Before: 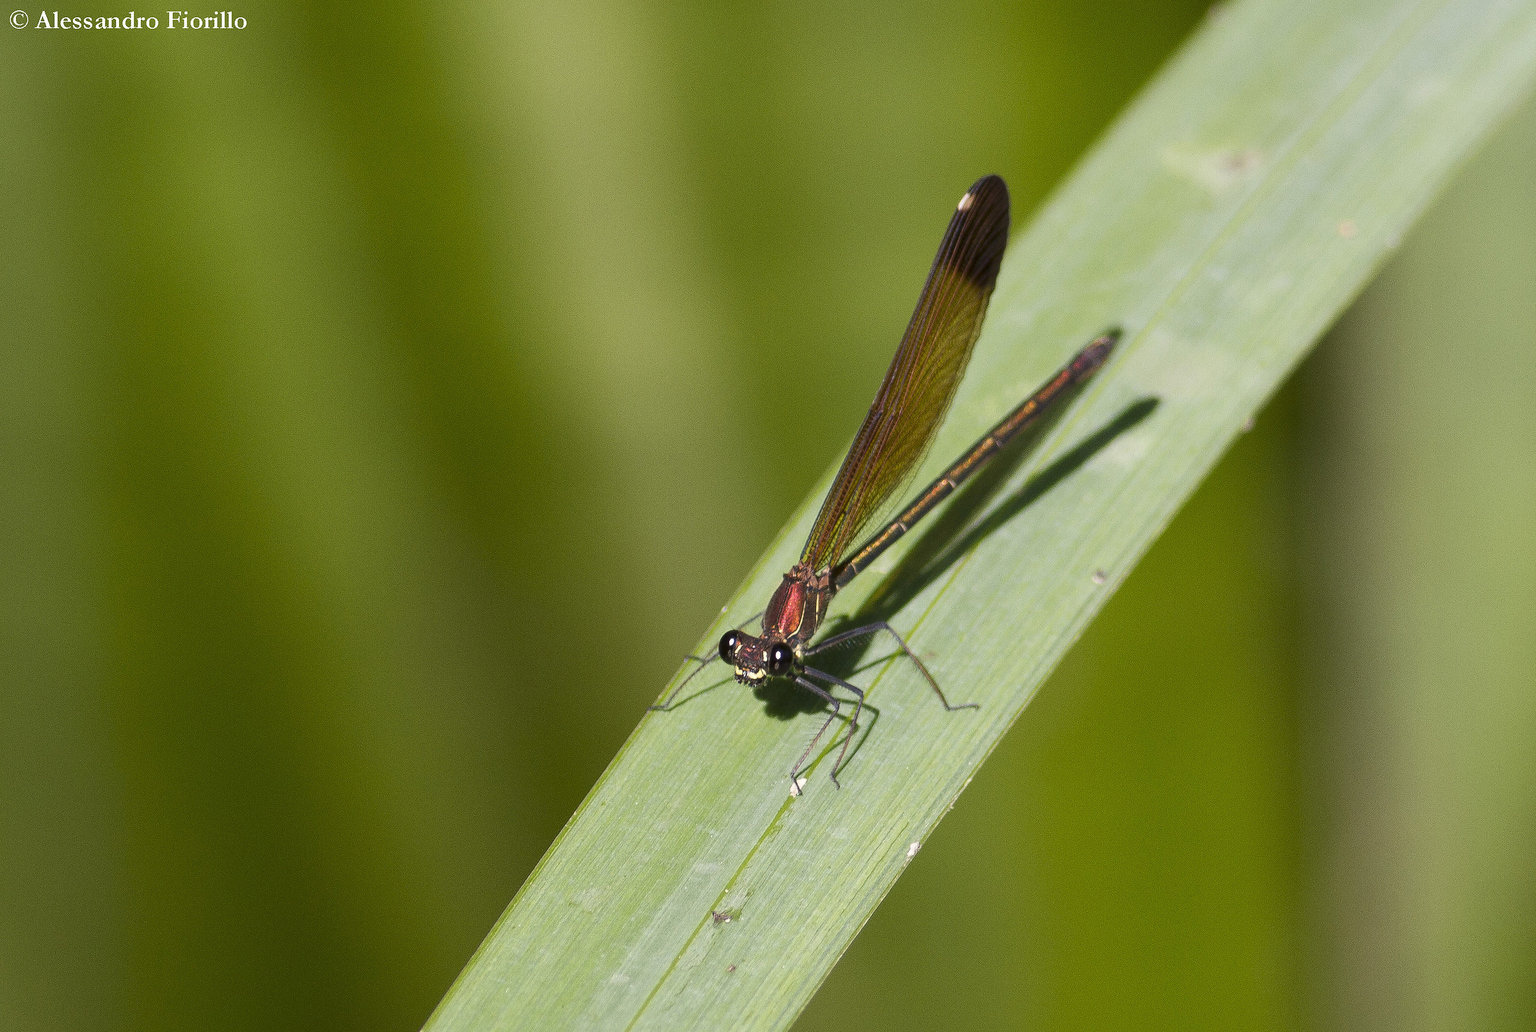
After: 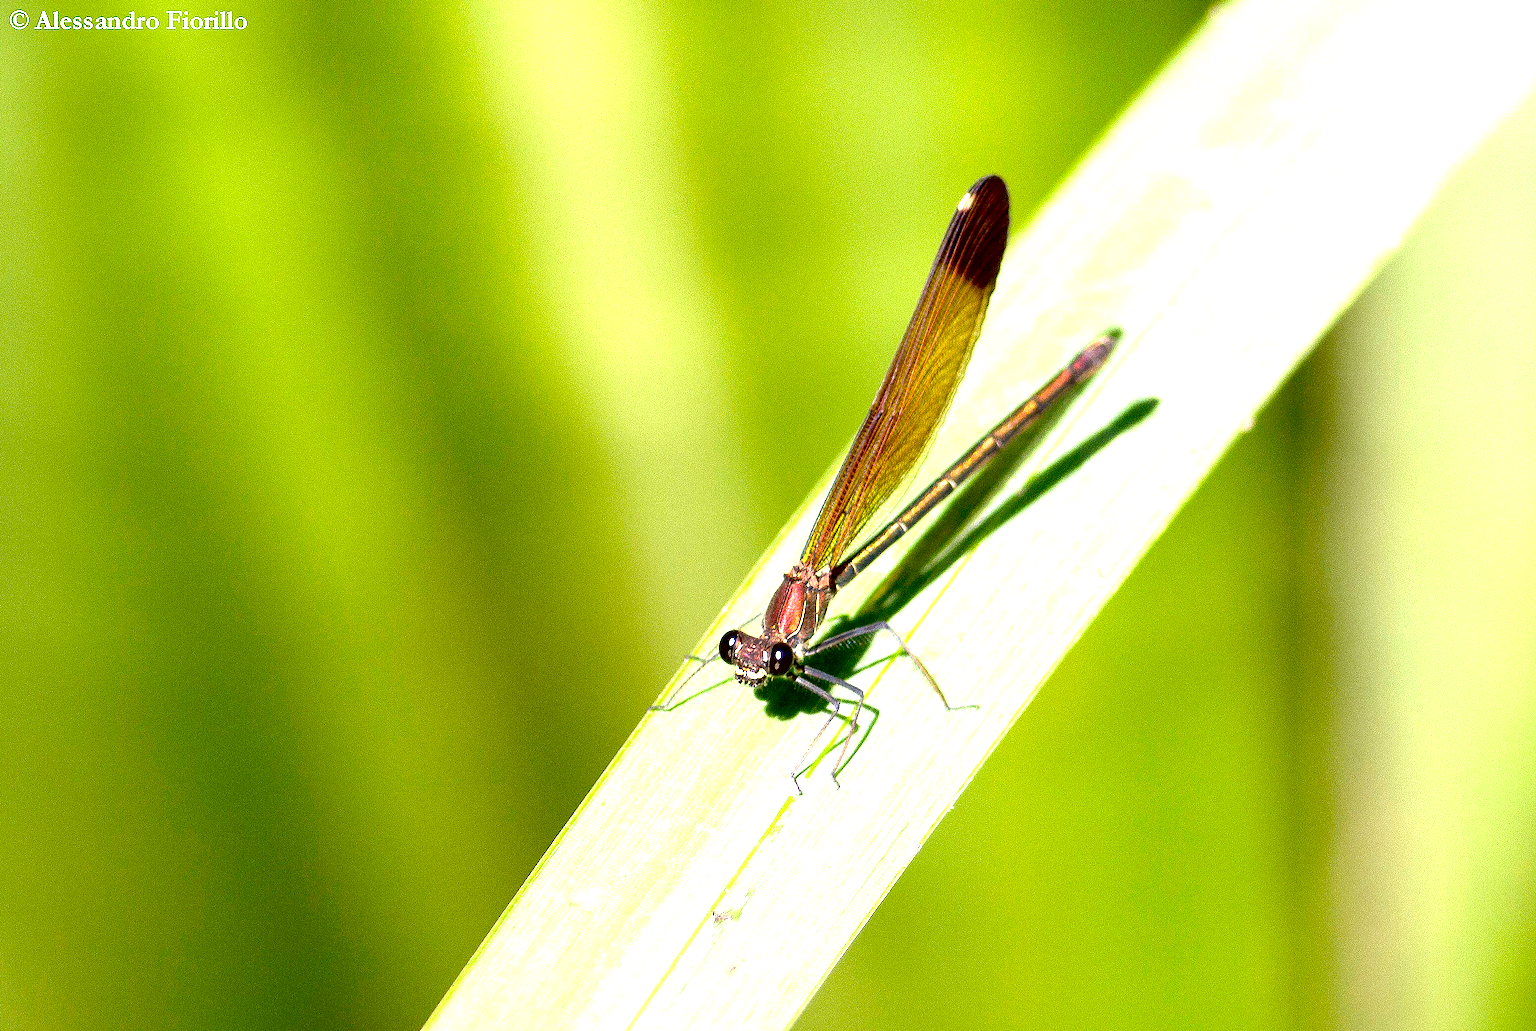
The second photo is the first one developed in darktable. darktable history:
exposure: black level correction 0.014, exposure 1.774 EV, compensate exposure bias true, compensate highlight preservation false
tone curve: curves: ch0 [(0, 0) (0.003, 0.003) (0.011, 0.011) (0.025, 0.025) (0.044, 0.044) (0.069, 0.068) (0.1, 0.098) (0.136, 0.134) (0.177, 0.175) (0.224, 0.221) (0.277, 0.273) (0.335, 0.331) (0.399, 0.394) (0.468, 0.462) (0.543, 0.543) (0.623, 0.623) (0.709, 0.709) (0.801, 0.801) (0.898, 0.898) (1, 1)], color space Lab, independent channels, preserve colors none
